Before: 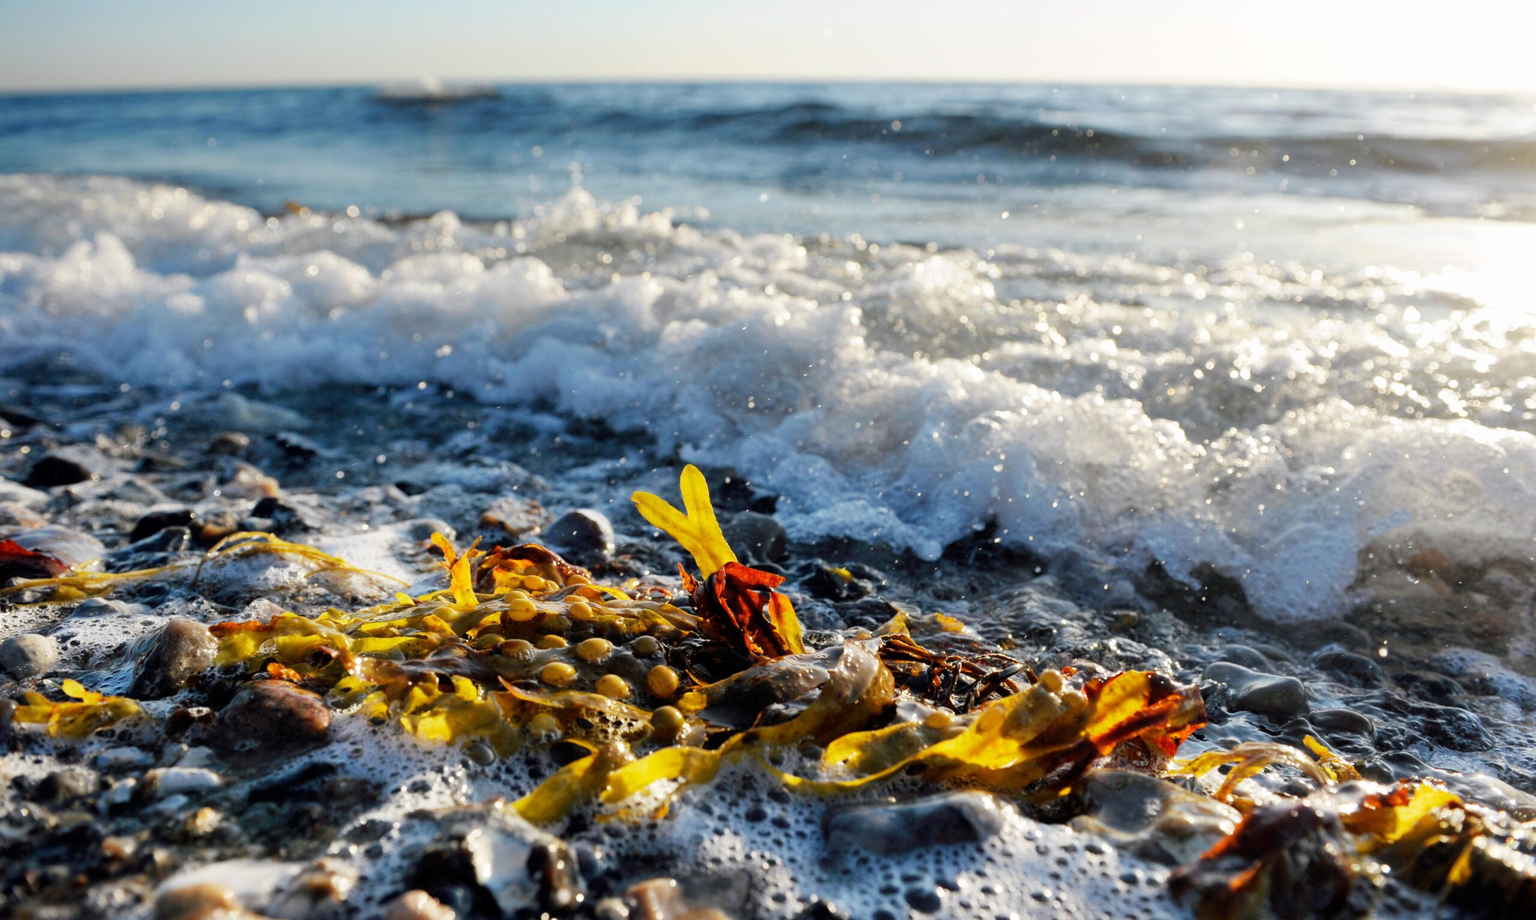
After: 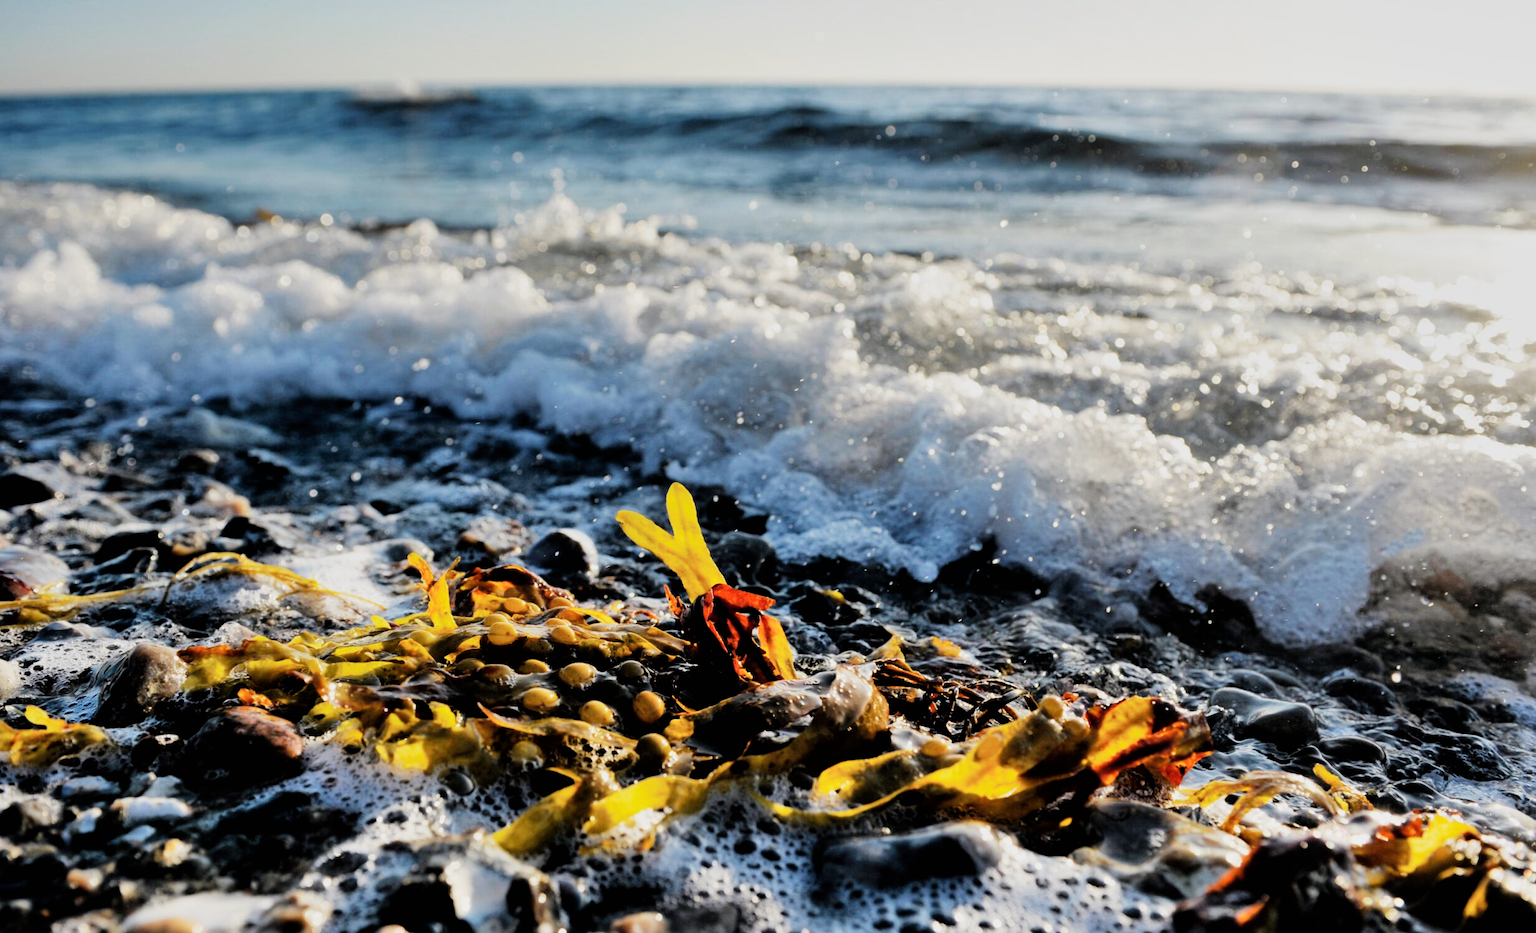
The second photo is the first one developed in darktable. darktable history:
crop and rotate: left 2.536%, right 1.107%, bottom 2.246%
filmic rgb: black relative exposure -5 EV, white relative exposure 3.5 EV, hardness 3.19, contrast 1.4, highlights saturation mix -50%
shadows and highlights: soften with gaussian
